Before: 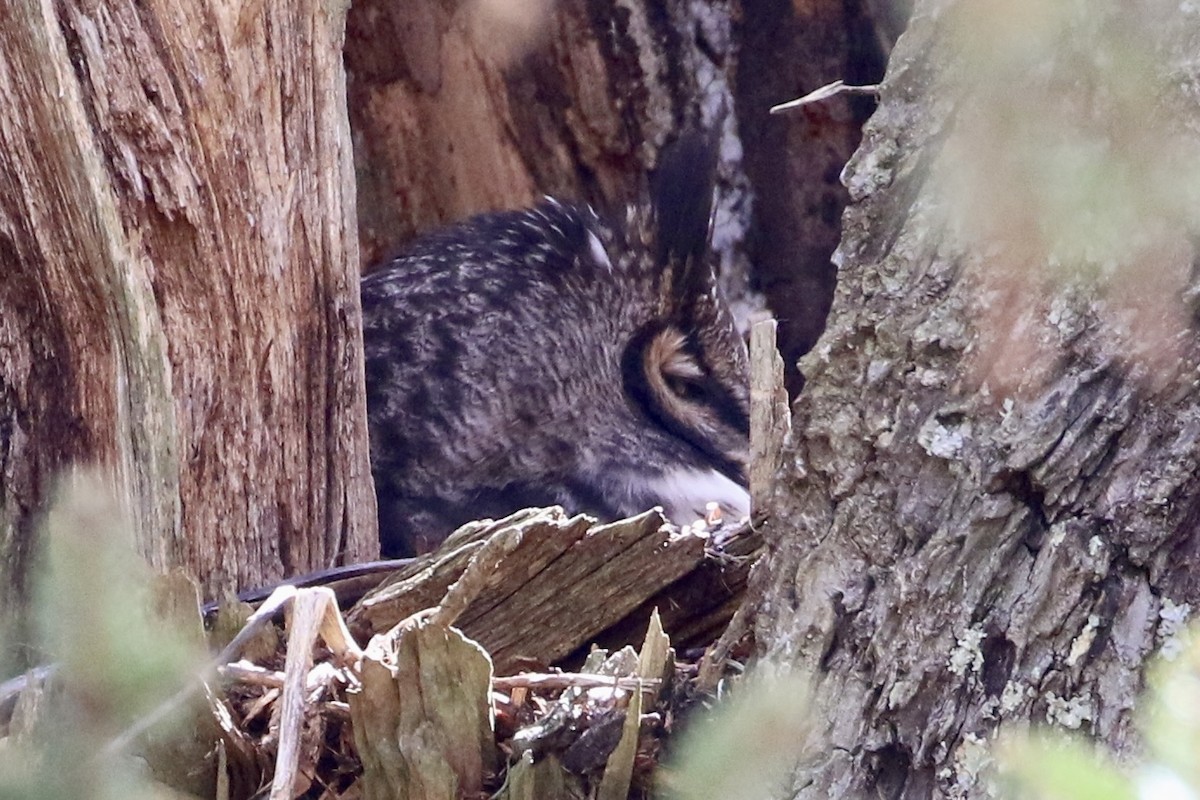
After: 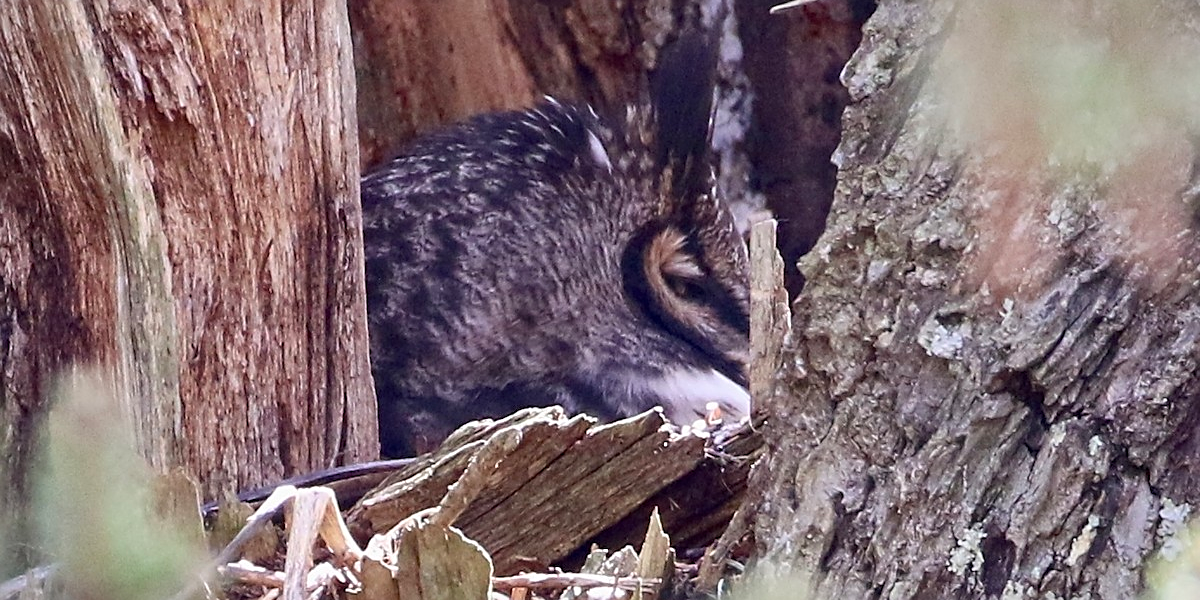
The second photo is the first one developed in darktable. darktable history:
crop and rotate: top 12.5%, bottom 12.5%
vignetting: fall-off start 100%, brightness -0.282, width/height ratio 1.31
sharpen: radius 1.967
